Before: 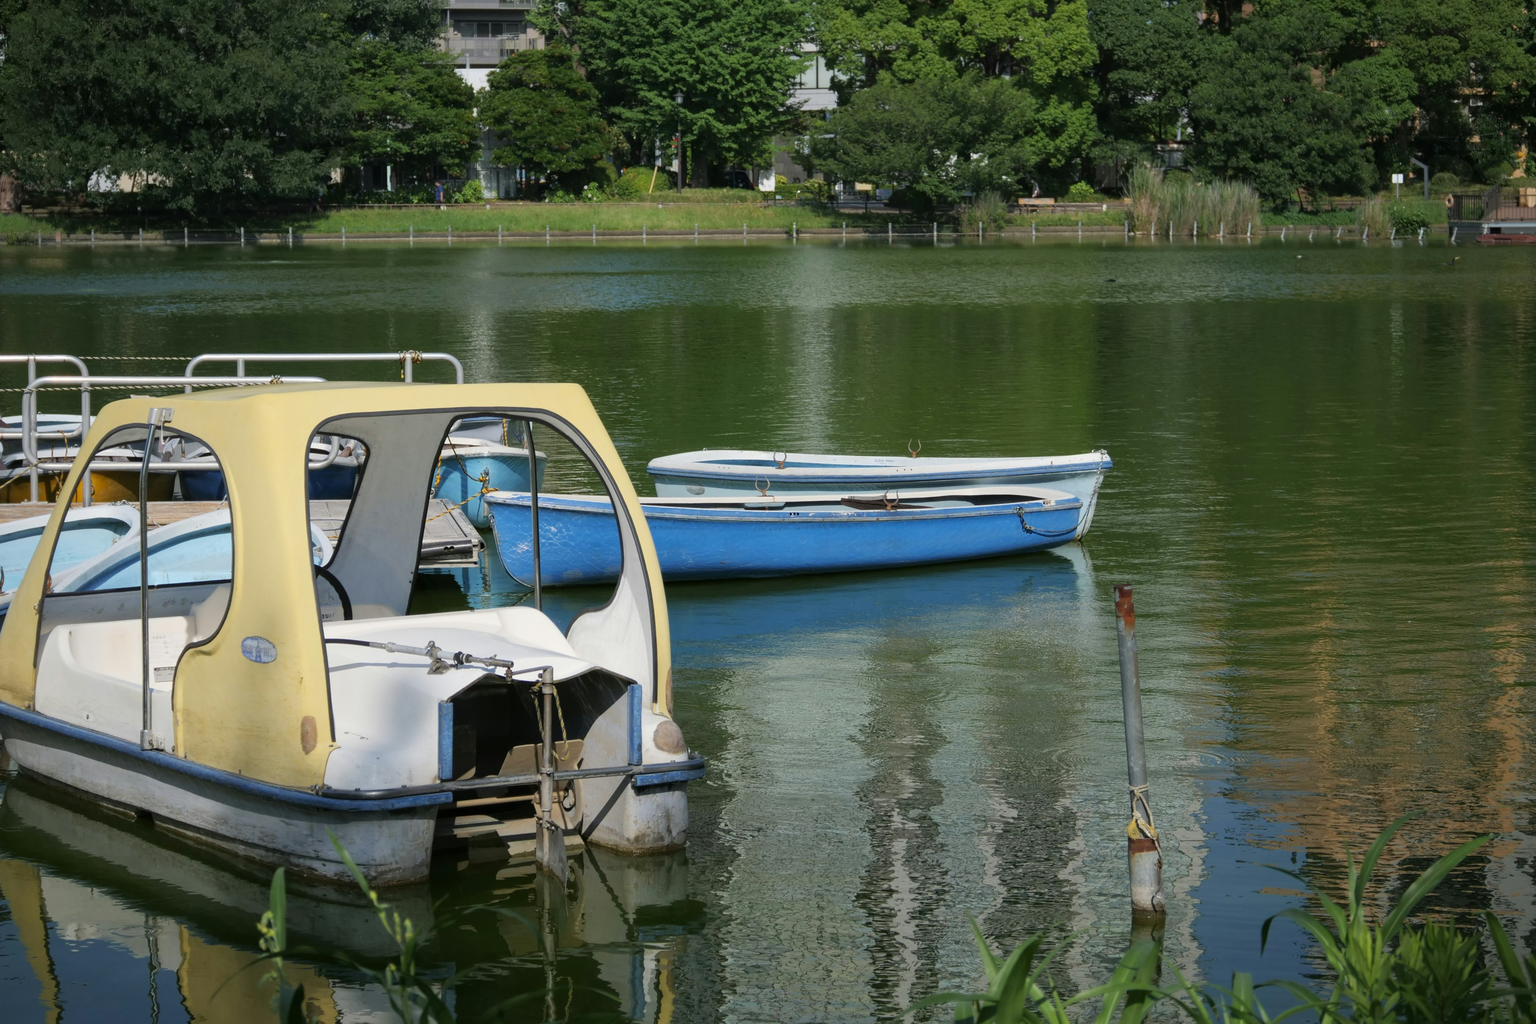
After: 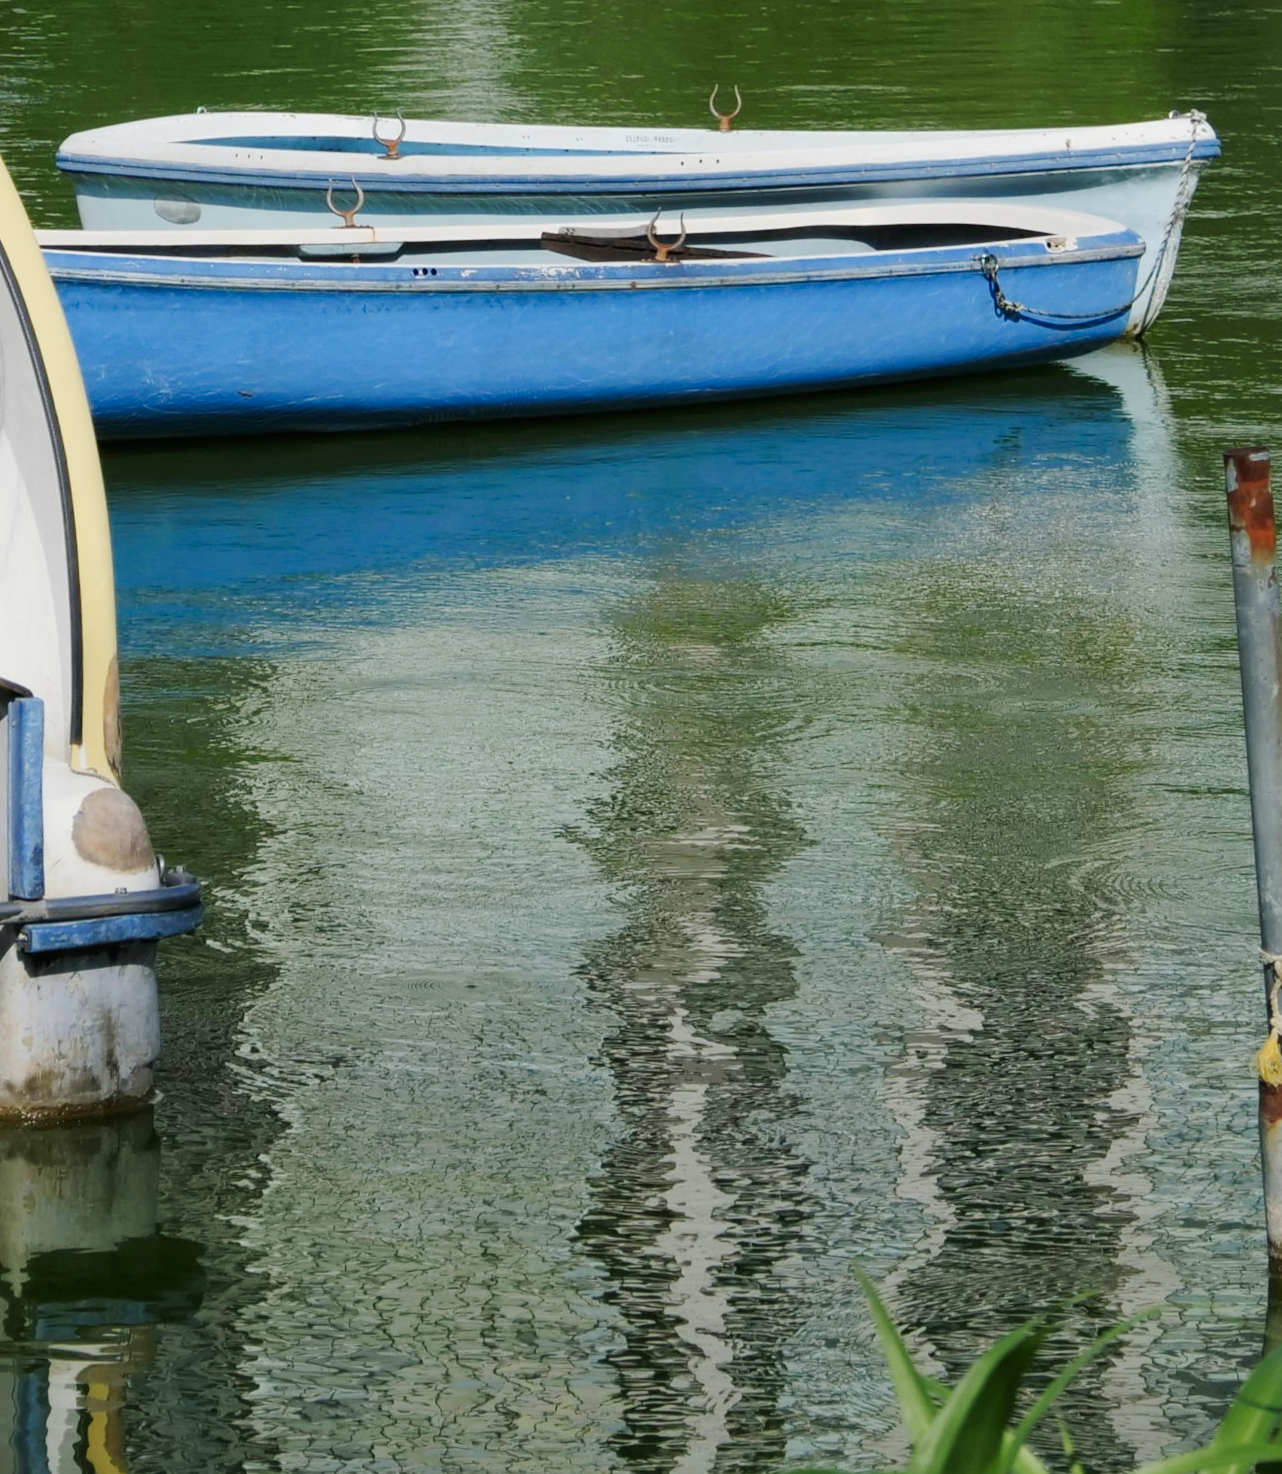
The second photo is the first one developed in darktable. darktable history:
crop: left 40.665%, top 39.594%, right 25.939%, bottom 2.813%
tone equalizer: -7 EV 0.091 EV
tone curve: curves: ch0 [(0, 0) (0.071, 0.047) (0.266, 0.26) (0.483, 0.554) (0.753, 0.811) (1, 0.983)]; ch1 [(0, 0) (0.346, 0.307) (0.408, 0.369) (0.463, 0.443) (0.482, 0.493) (0.502, 0.5) (0.517, 0.502) (0.55, 0.548) (0.597, 0.624) (0.651, 0.698) (1, 1)]; ch2 [(0, 0) (0.346, 0.34) (0.434, 0.46) (0.485, 0.494) (0.5, 0.494) (0.517, 0.506) (0.535, 0.529) (0.583, 0.611) (0.625, 0.666) (1, 1)], preserve colors none
